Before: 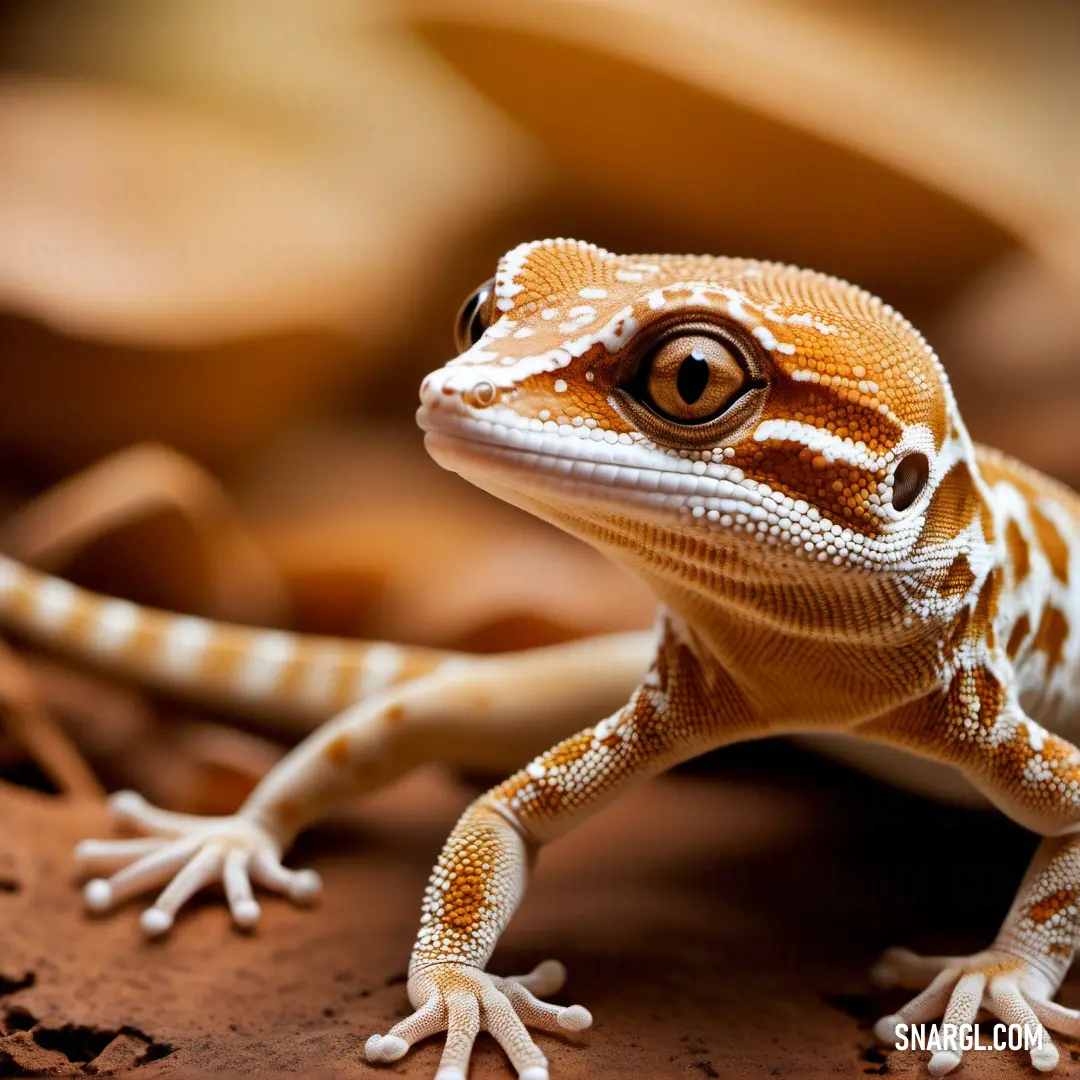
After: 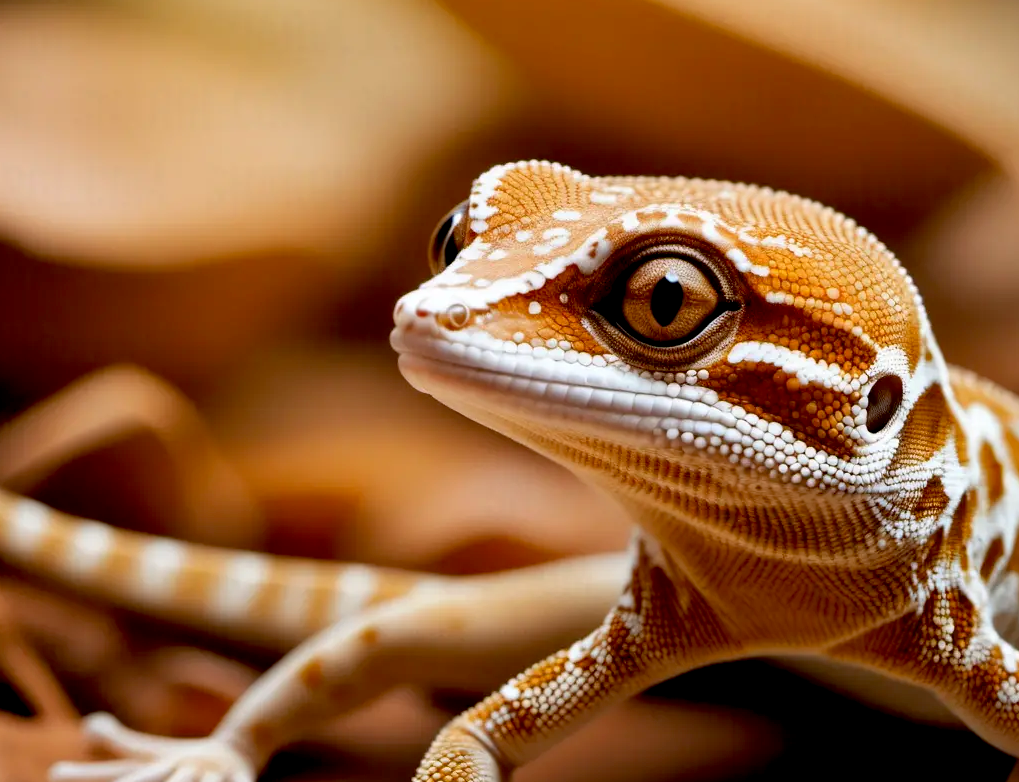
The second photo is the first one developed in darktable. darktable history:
crop: left 2.473%, top 7.309%, right 3.089%, bottom 20.208%
exposure: black level correction 0.01, exposure 0.015 EV, compensate highlight preservation false
